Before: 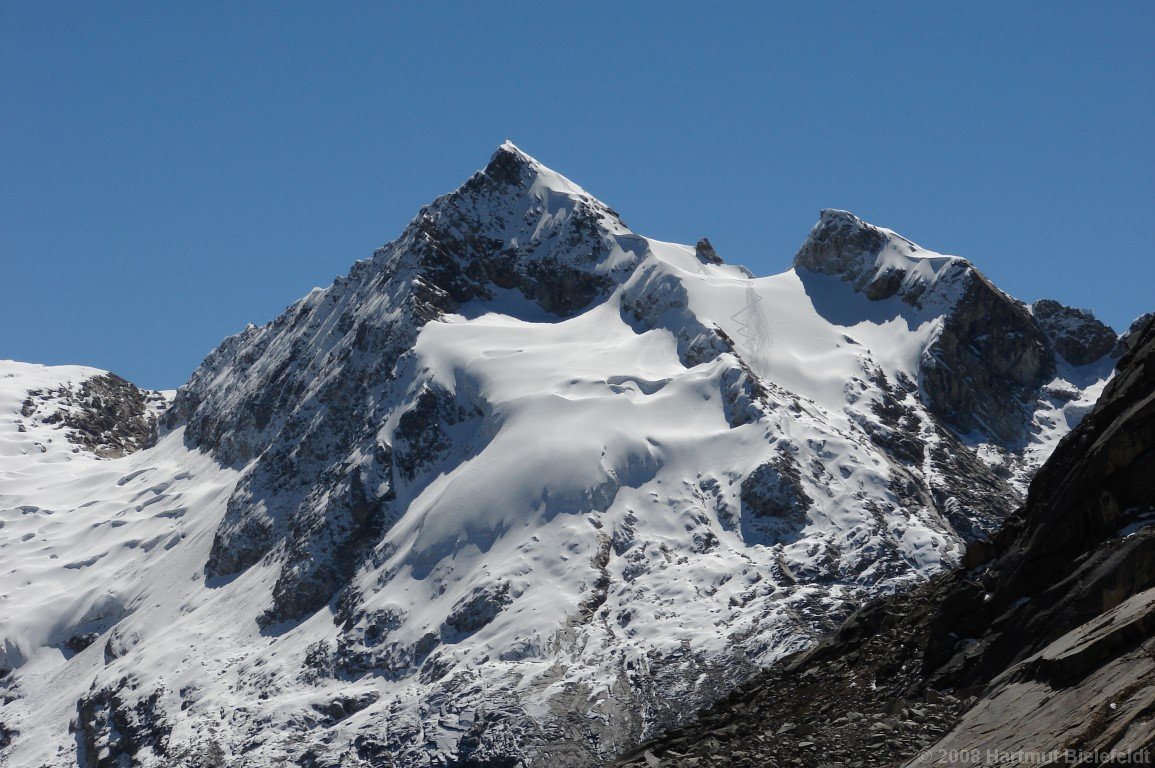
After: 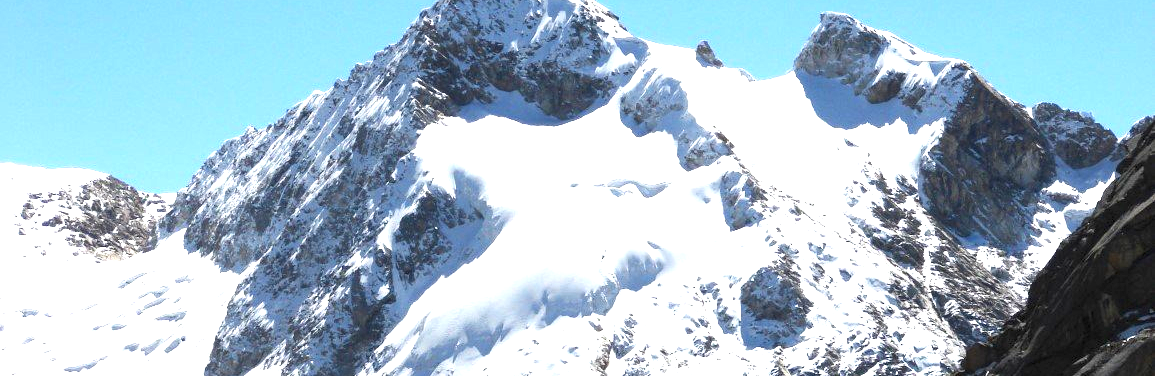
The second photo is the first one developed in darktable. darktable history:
crop and rotate: top 25.753%, bottom 25.228%
exposure: black level correction 0, exposure 2.001 EV, compensate highlight preservation false
